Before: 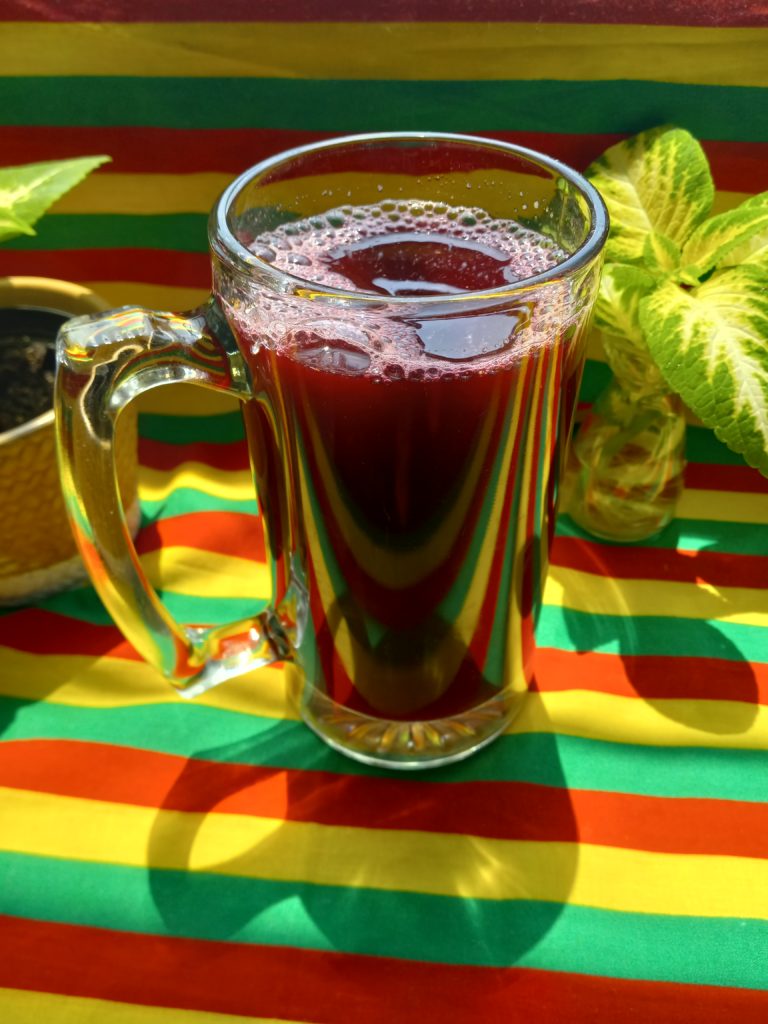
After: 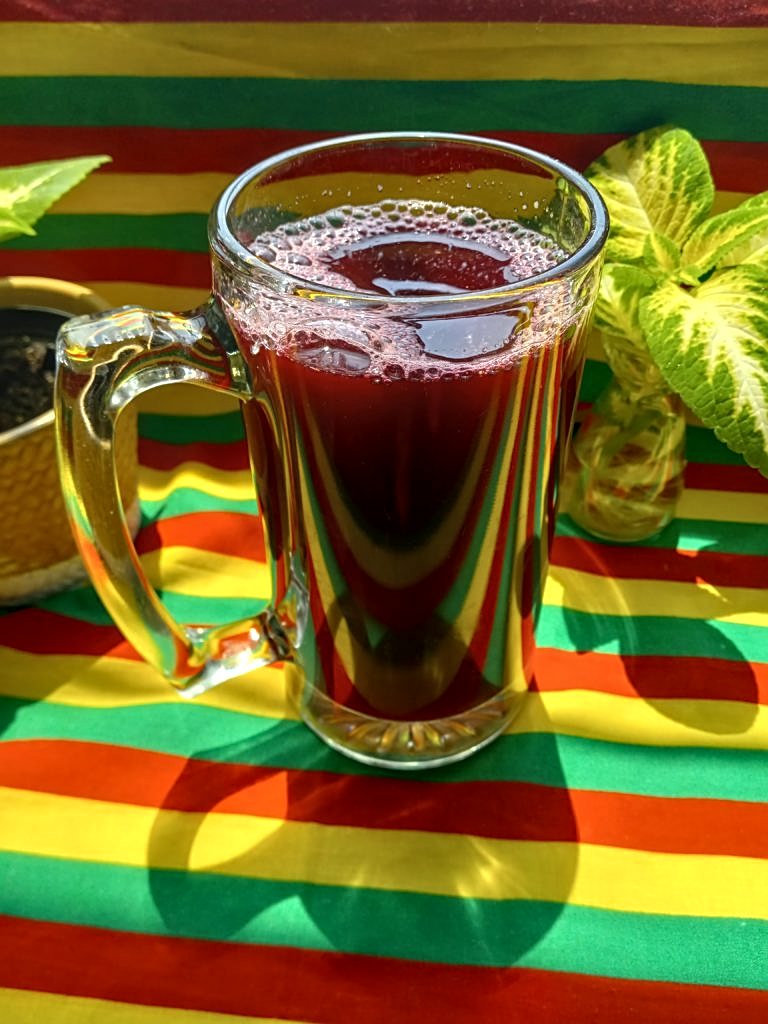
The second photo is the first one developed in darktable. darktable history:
sharpen: on, module defaults
color correction: highlights a* -0.137, highlights b* 0.137
local contrast: on, module defaults
